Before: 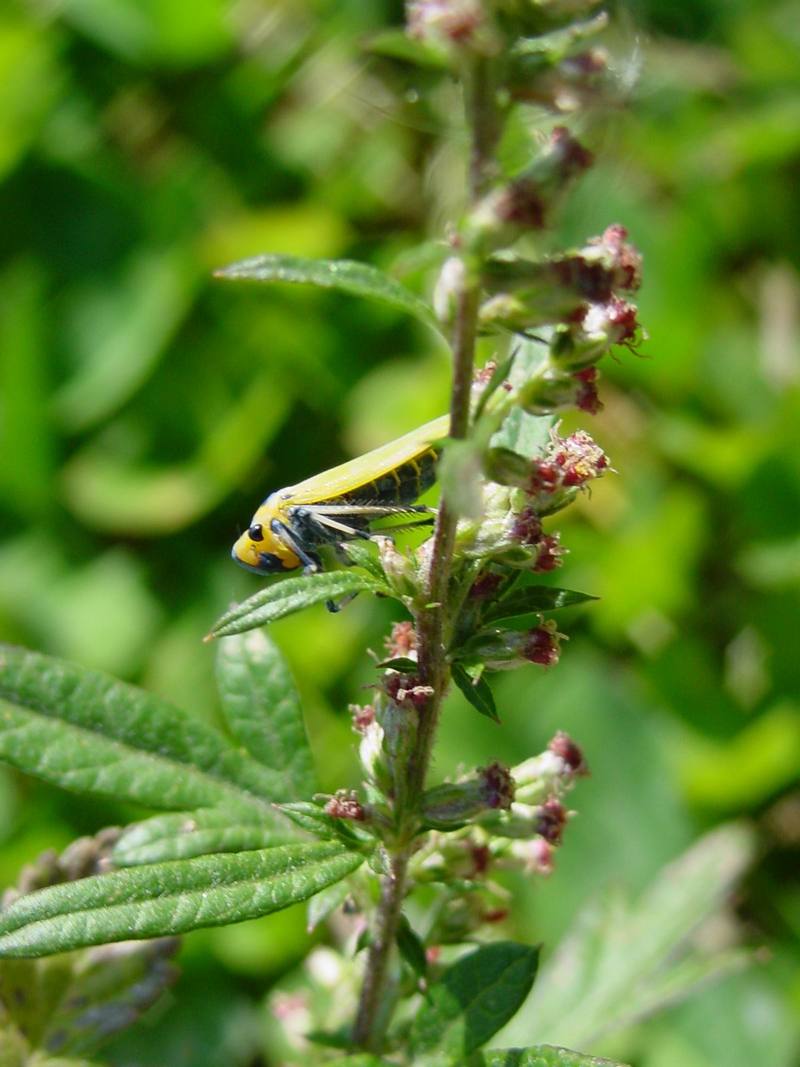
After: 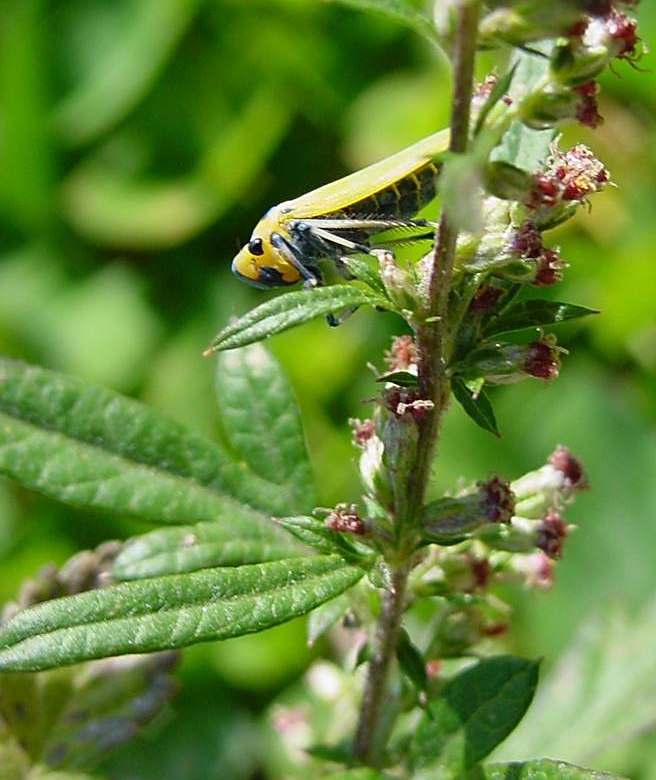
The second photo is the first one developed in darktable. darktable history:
sharpen: amount 0.534
tone equalizer: edges refinement/feathering 500, mask exposure compensation -1.57 EV, preserve details no
crop: top 26.871%, right 17.956%
